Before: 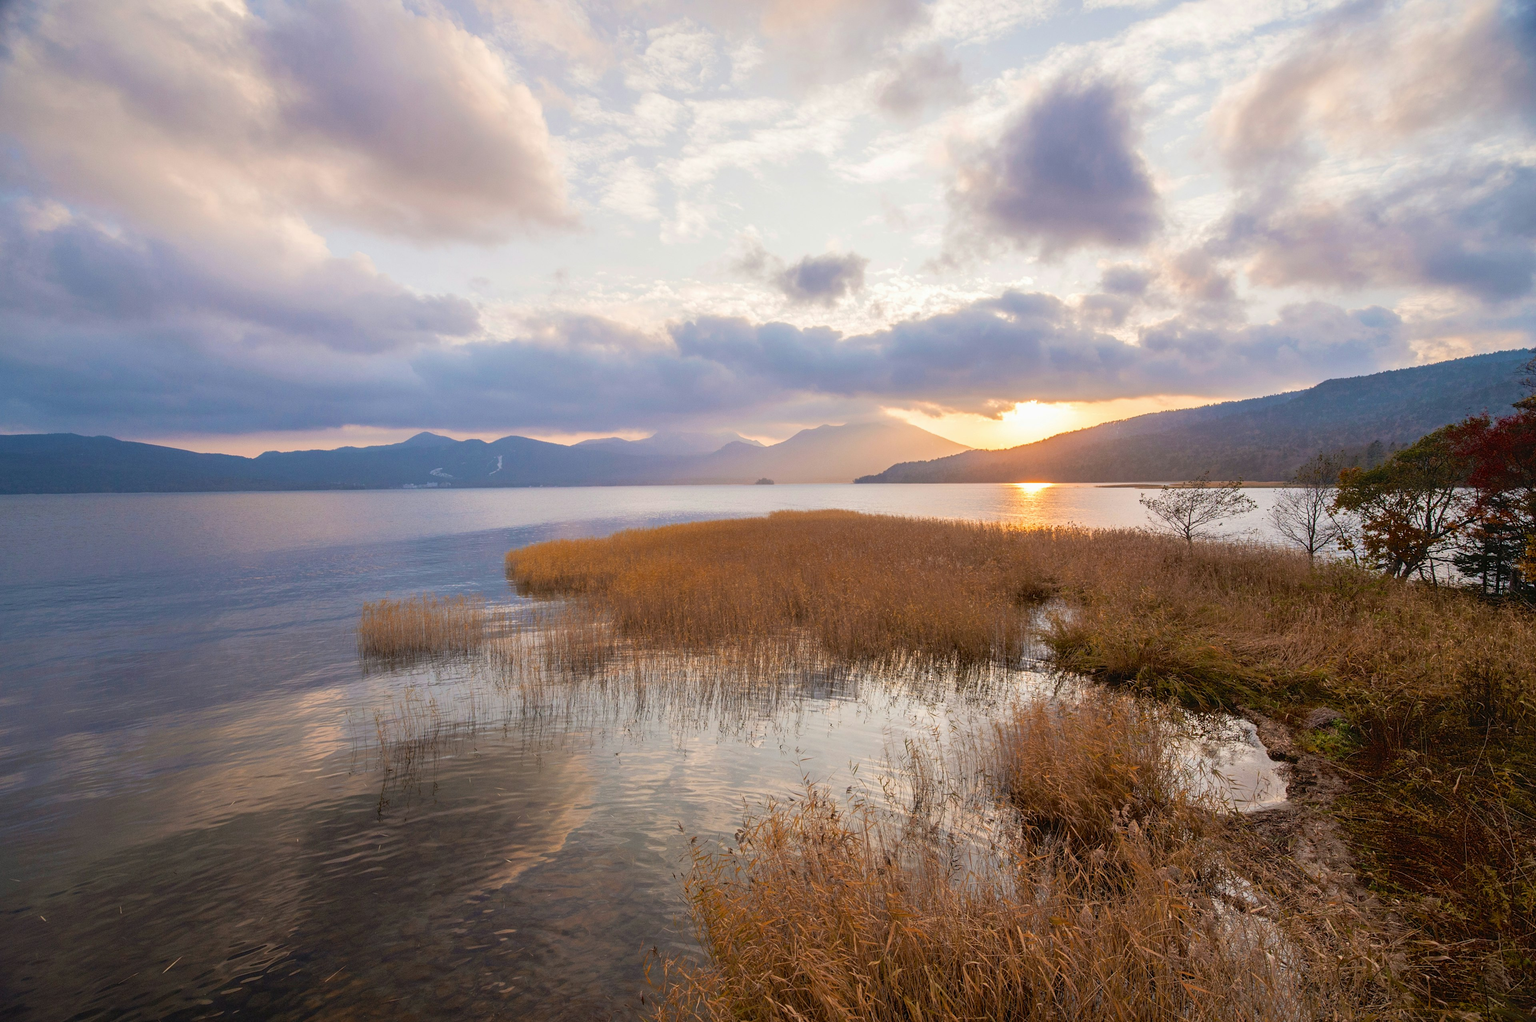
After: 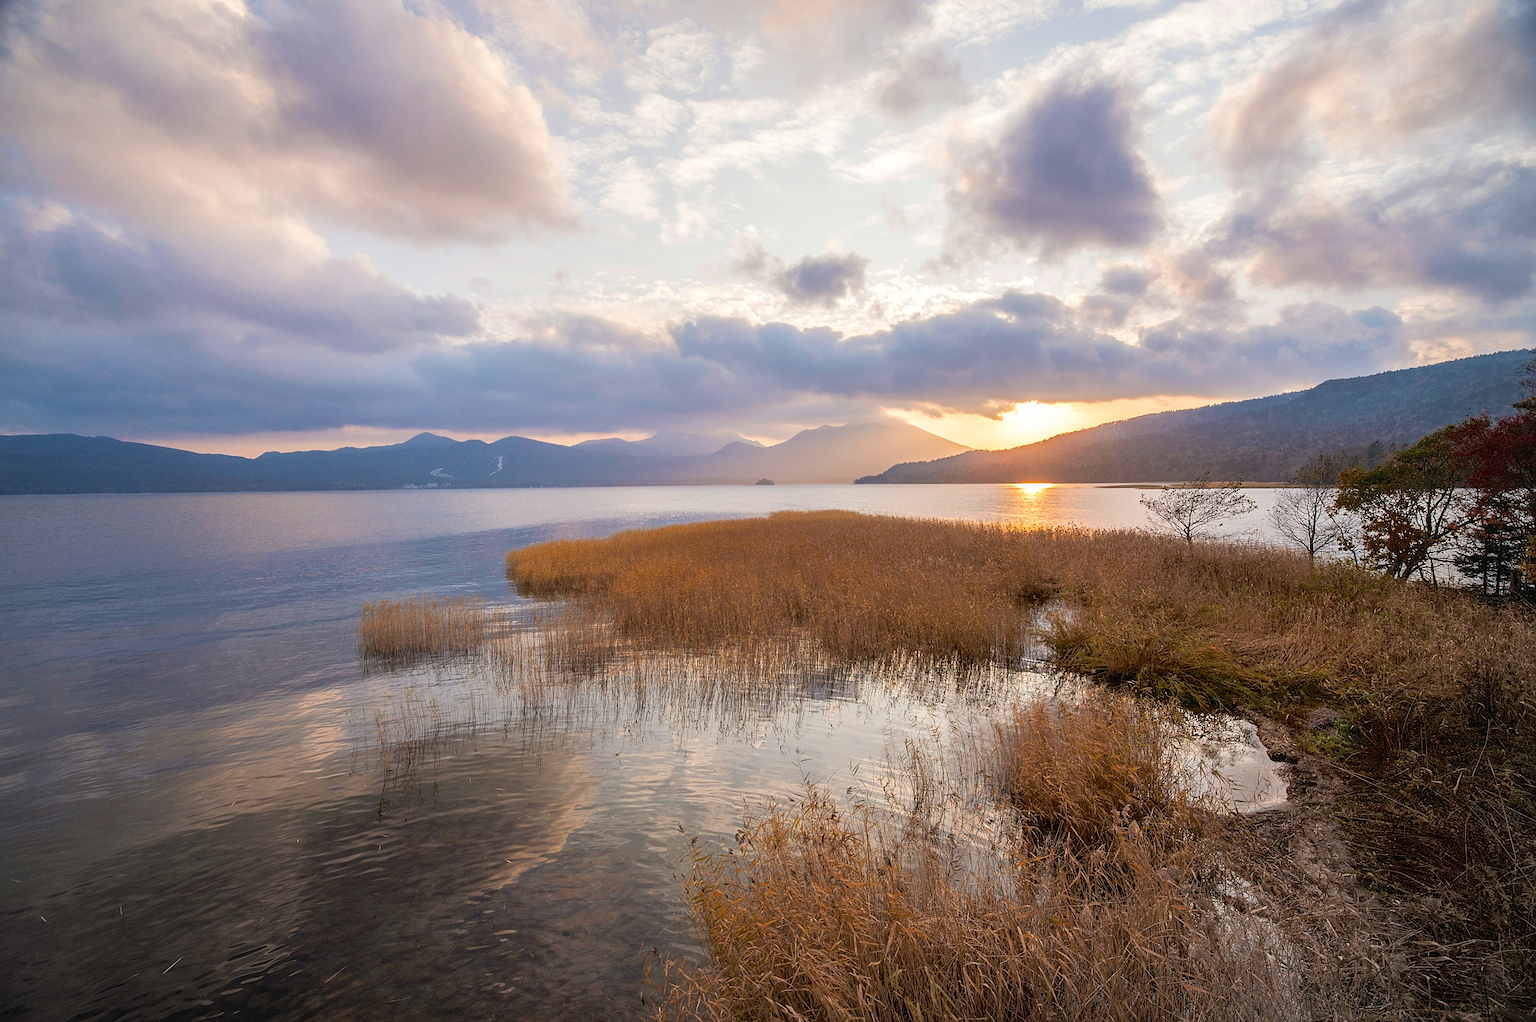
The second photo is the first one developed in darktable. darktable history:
local contrast: highlights 101%, shadows 97%, detail 119%, midtone range 0.2
vignetting: fall-off start 89.08%, fall-off radius 43.95%, brightness -0.166, center (-0.055, -0.357), width/height ratio 1.157
sharpen: on, module defaults
